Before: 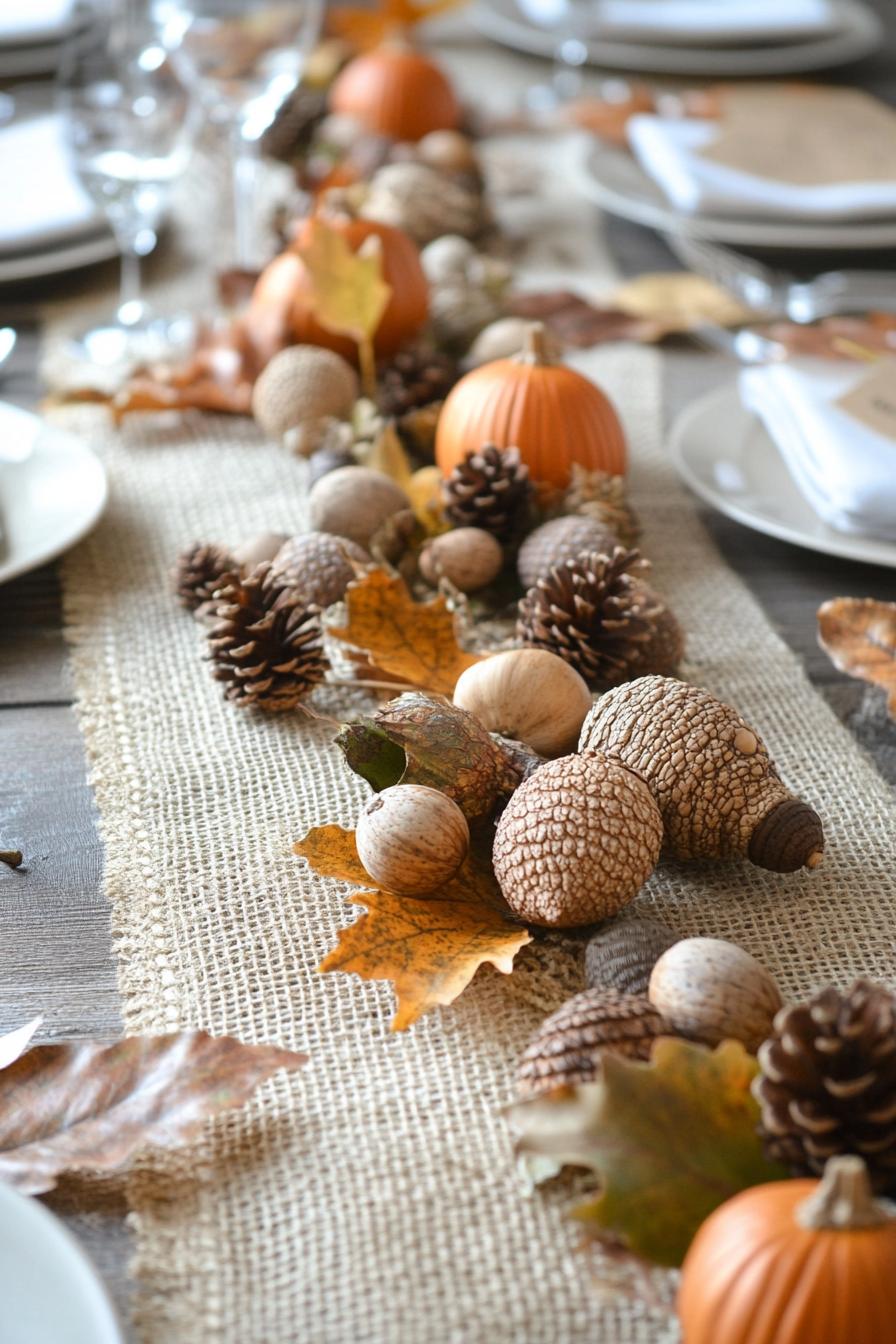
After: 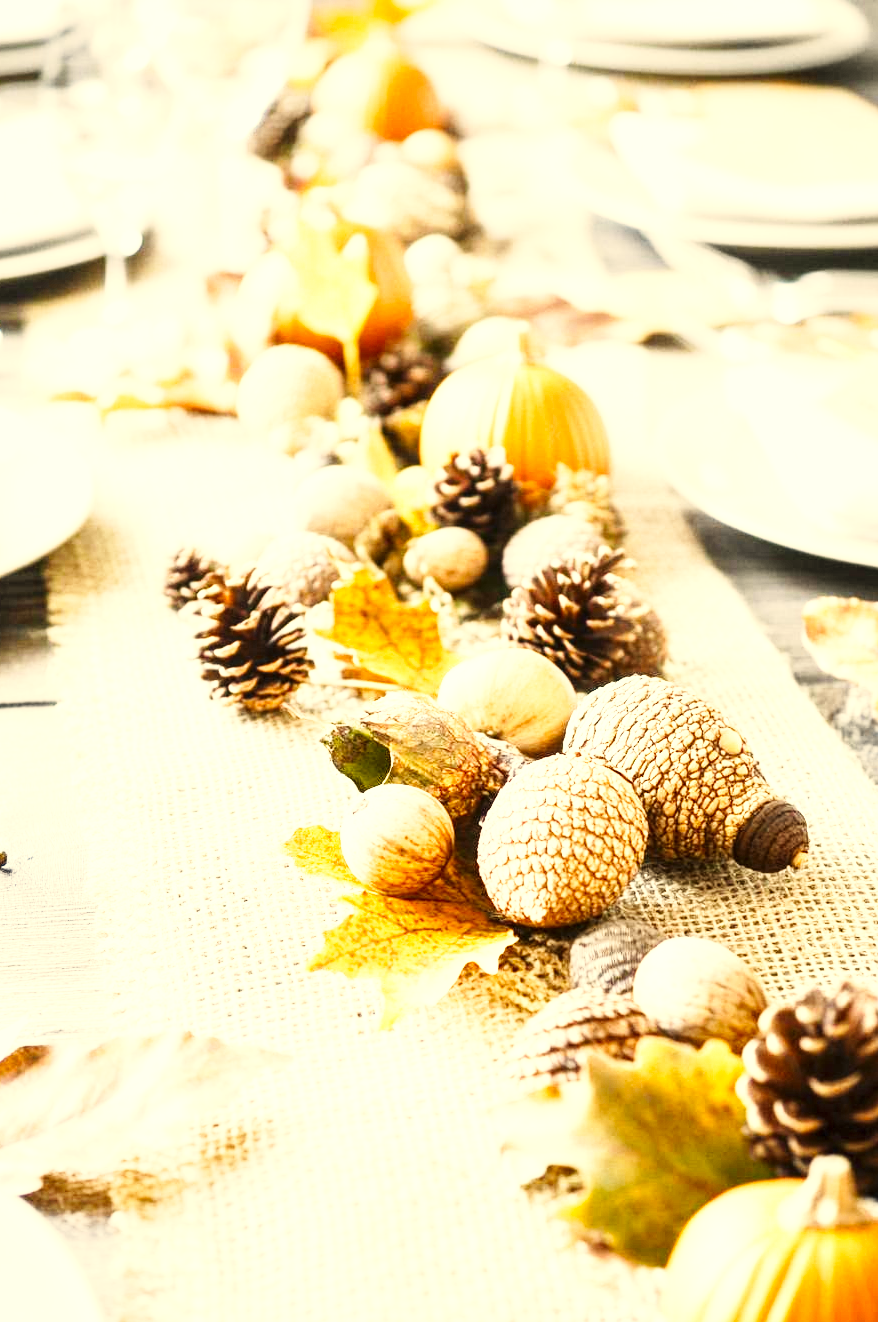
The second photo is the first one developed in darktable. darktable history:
color correction: highlights a* 1.32, highlights b* 17.21
tone equalizer: -8 EV -0.388 EV, -7 EV -0.419 EV, -6 EV -0.368 EV, -5 EV -0.23 EV, -3 EV 0.249 EV, -2 EV 0.343 EV, -1 EV 0.38 EV, +0 EV 0.422 EV, edges refinement/feathering 500, mask exposure compensation -1.57 EV, preserve details no
color zones: curves: ch2 [(0, 0.5) (0.143, 0.5) (0.286, 0.489) (0.415, 0.421) (0.571, 0.5) (0.714, 0.5) (0.857, 0.5) (1, 0.5)]
base curve: curves: ch0 [(0, 0) (0.018, 0.026) (0.143, 0.37) (0.33, 0.731) (0.458, 0.853) (0.735, 0.965) (0.905, 0.986) (1, 1)], preserve colors none
local contrast: highlights 91%, shadows 83%
exposure: exposure 1.206 EV, compensate highlight preservation false
crop: left 1.741%, right 0.267%, bottom 1.586%
